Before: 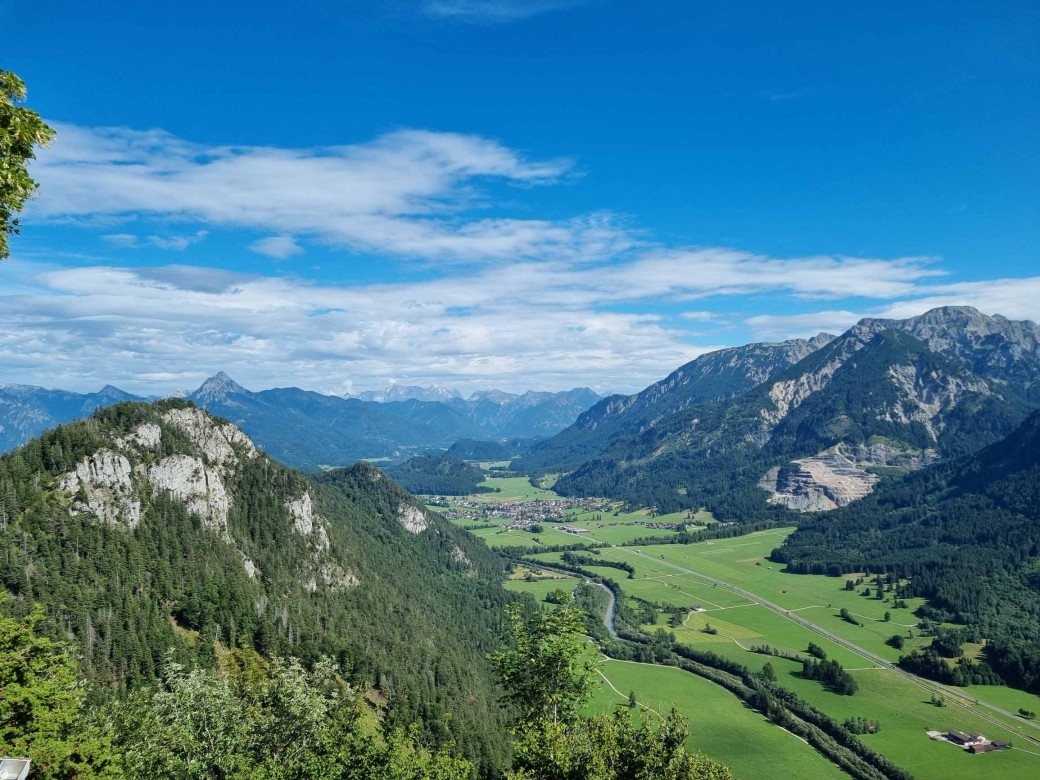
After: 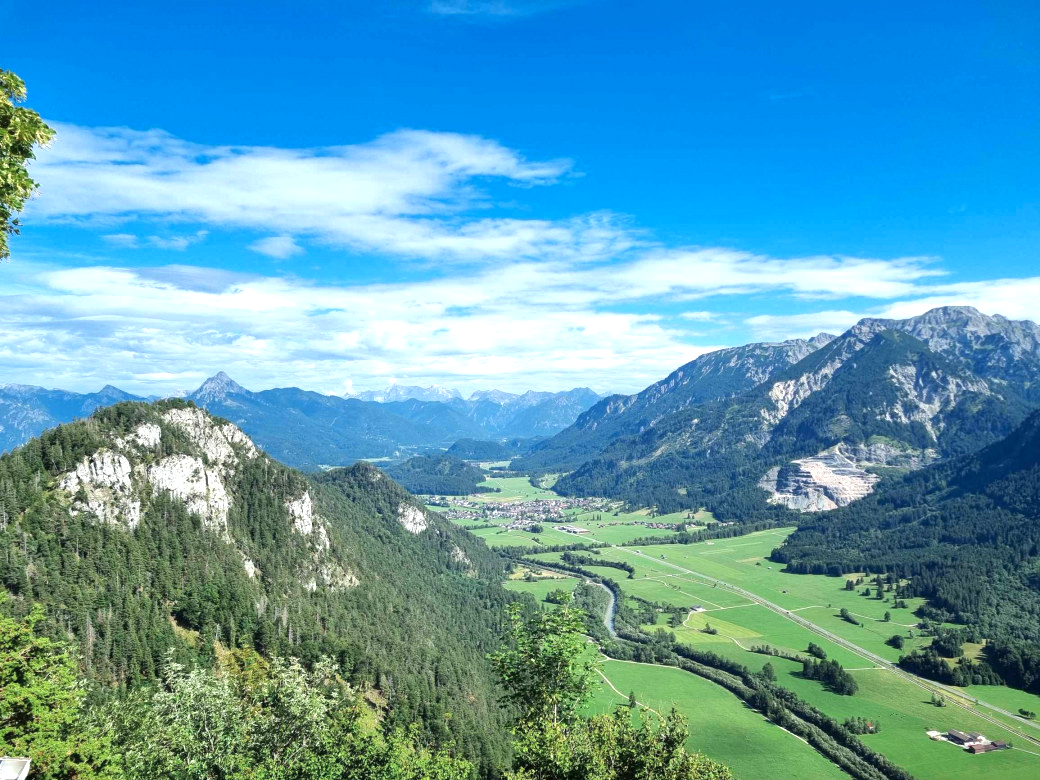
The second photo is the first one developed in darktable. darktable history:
contrast equalizer: y [[0.5, 0.496, 0.435, 0.435, 0.496, 0.5], [0.5 ×6], [0.5 ×6], [0 ×6], [0 ×6]], mix 0.303
color zones: curves: ch0 [(0, 0.5) (0.125, 0.4) (0.25, 0.5) (0.375, 0.4) (0.5, 0.4) (0.625, 0.35) (0.75, 0.35) (0.875, 0.5)]; ch1 [(0, 0.35) (0.125, 0.45) (0.25, 0.35) (0.375, 0.35) (0.5, 0.35) (0.625, 0.35) (0.75, 0.45) (0.875, 0.35)]; ch2 [(0, 0.6) (0.125, 0.5) (0.25, 0.5) (0.375, 0.6) (0.5, 0.6) (0.625, 0.5) (0.75, 0.5) (0.875, 0.5)], mix -62.56%
exposure: black level correction 0.001, exposure 0.962 EV, compensate highlight preservation false
